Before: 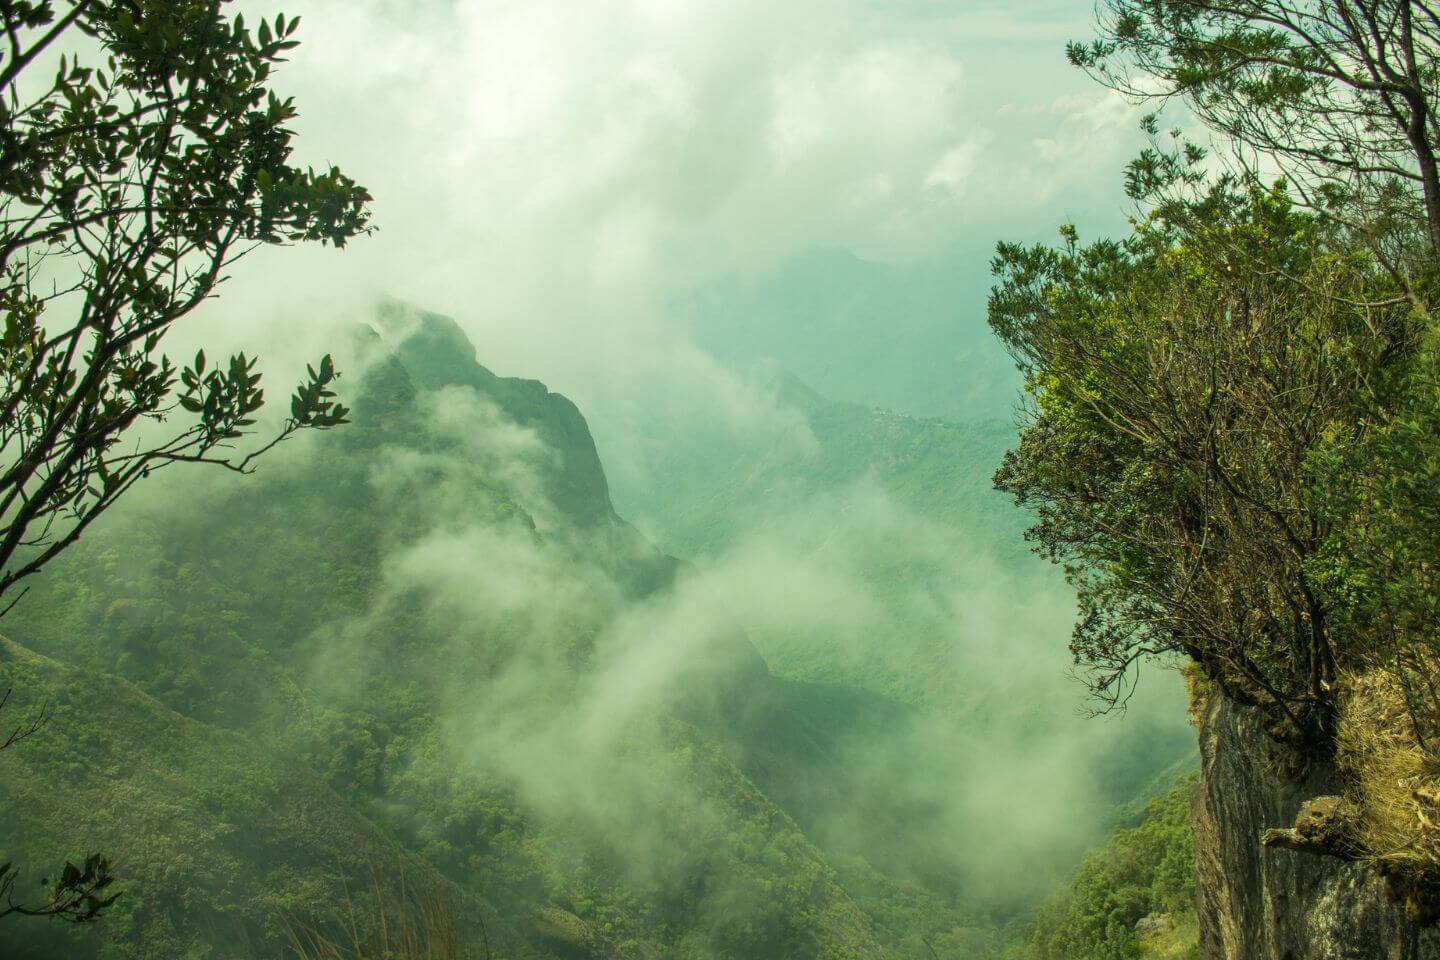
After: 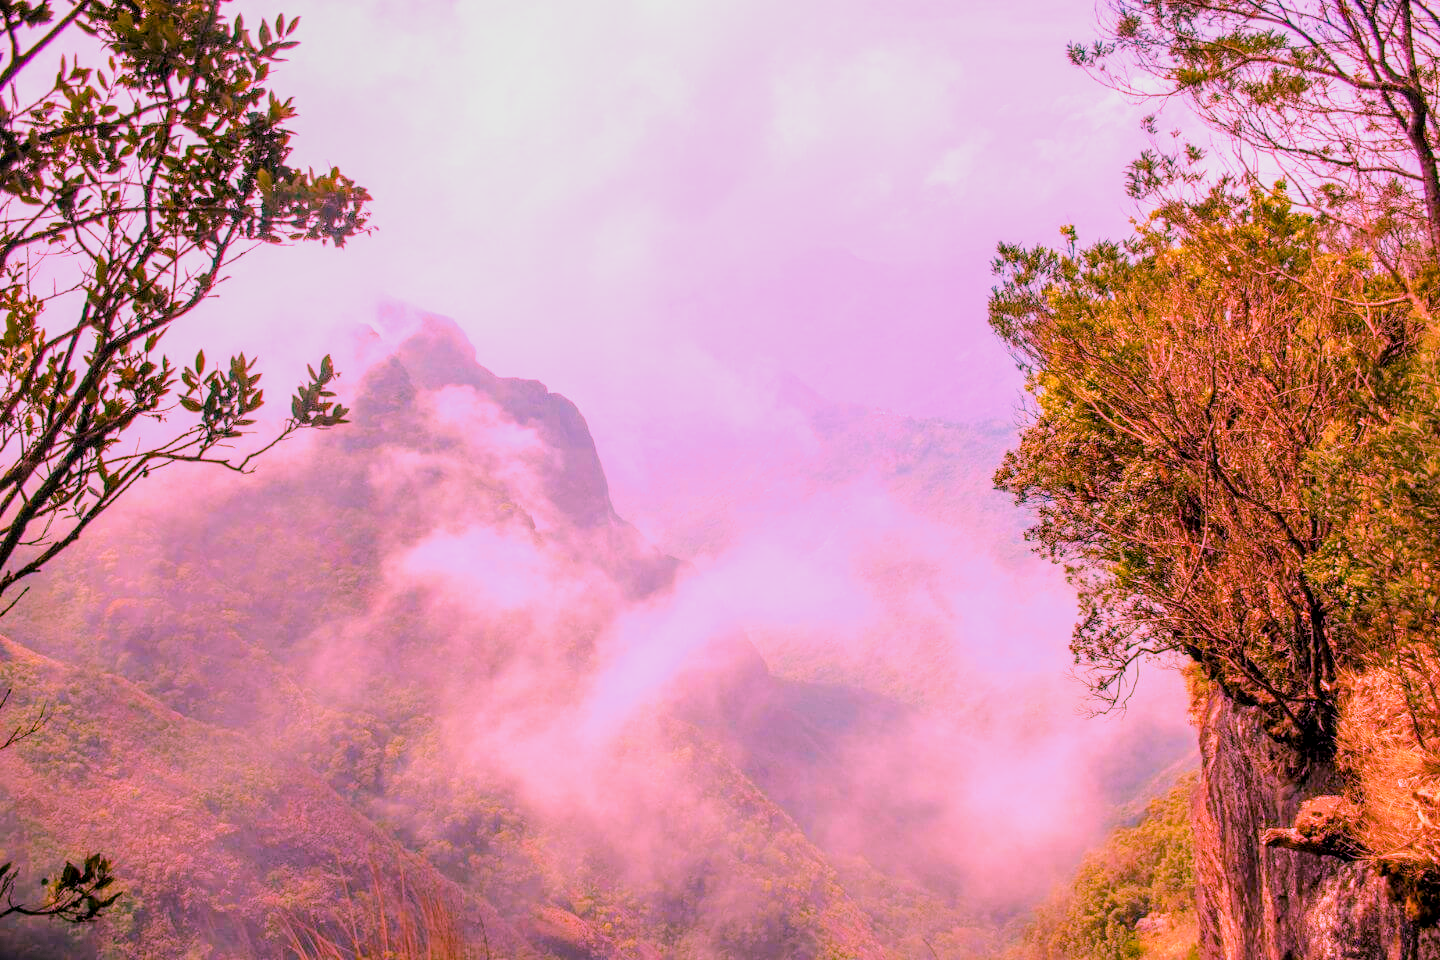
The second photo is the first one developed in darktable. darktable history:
local contrast: on, module defaults
raw chromatic aberrations: on, module defaults
color balance rgb: perceptual saturation grading › global saturation 25%, perceptual brilliance grading › mid-tones 10%, perceptual brilliance grading › shadows 15%, global vibrance 20%
exposure: black level correction 0.001, exposure 0.5 EV, compensate exposure bias true, compensate highlight preservation false
filmic rgb: black relative exposure -7.65 EV, white relative exposure 4.56 EV, hardness 3.61
highlight reconstruction: method reconstruct color, iterations 1, diameter of reconstruction 64 px
hot pixels: on, module defaults
lens correction: scale 1.01, crop 1, focal 85, aperture 2.8, distance 10.02, camera "Canon EOS RP", lens "Canon RF 85mm F2 MACRO IS STM"
raw denoise: x [[0, 0.25, 0.5, 0.75, 1] ×4]
tone equalizer "mask blending: all purposes": on, module defaults
white balance: red 2, blue 1.701
